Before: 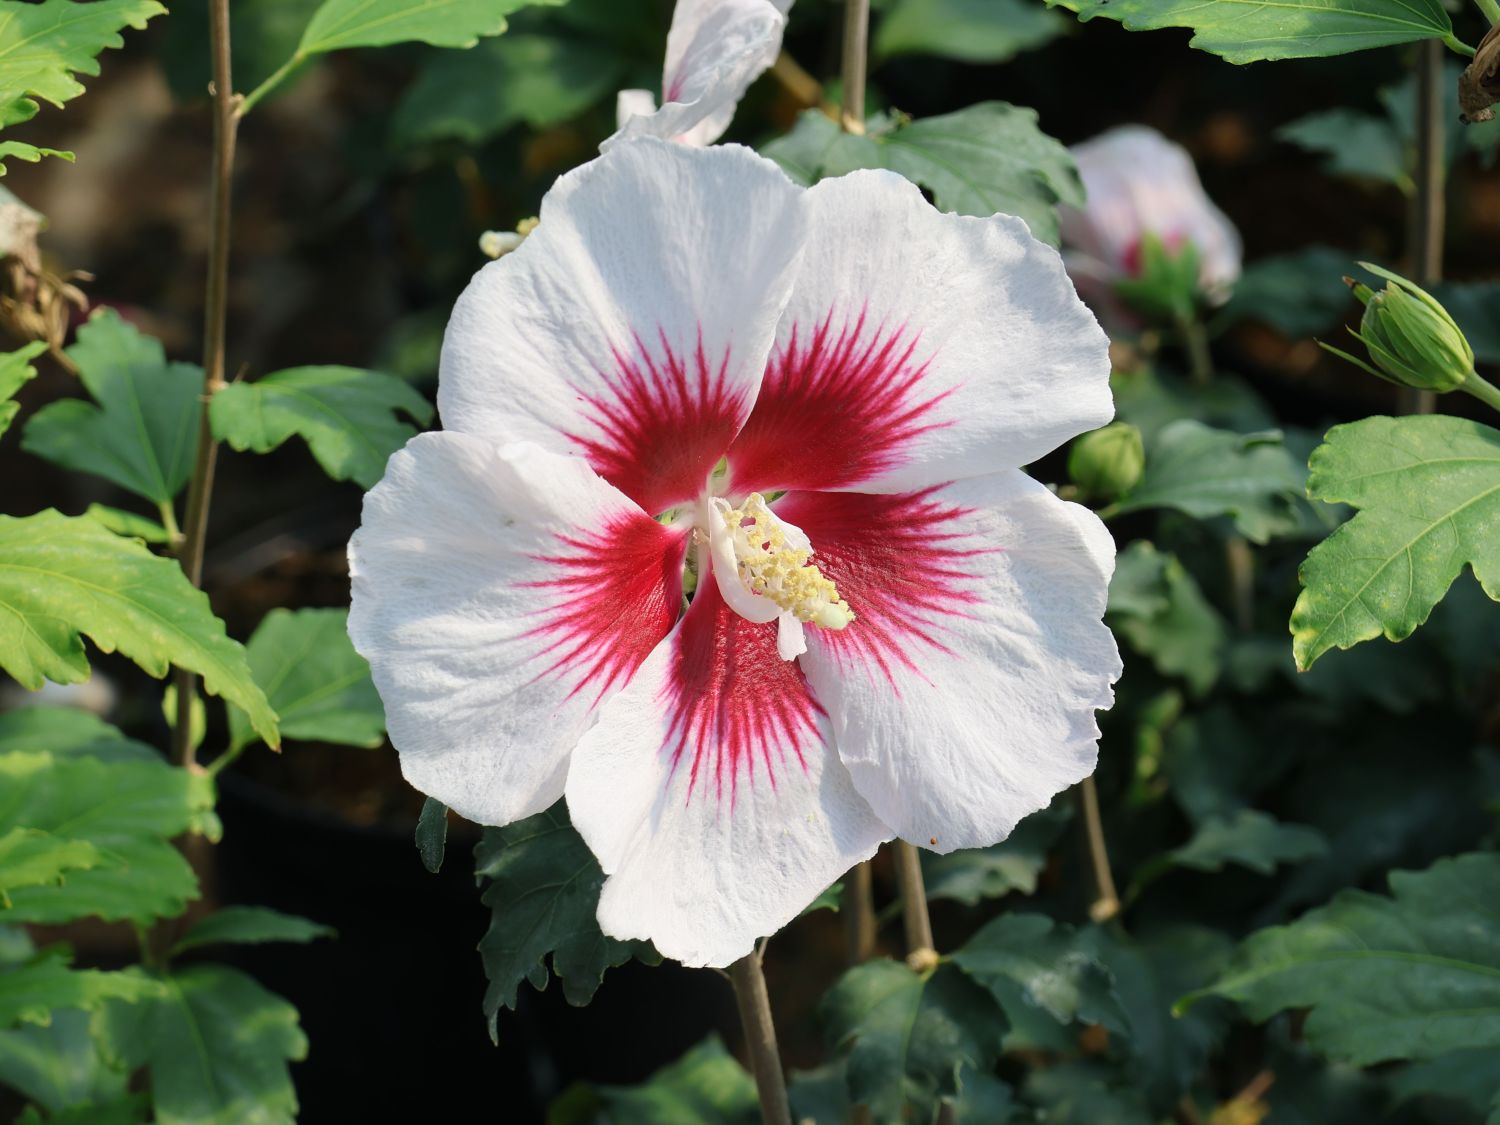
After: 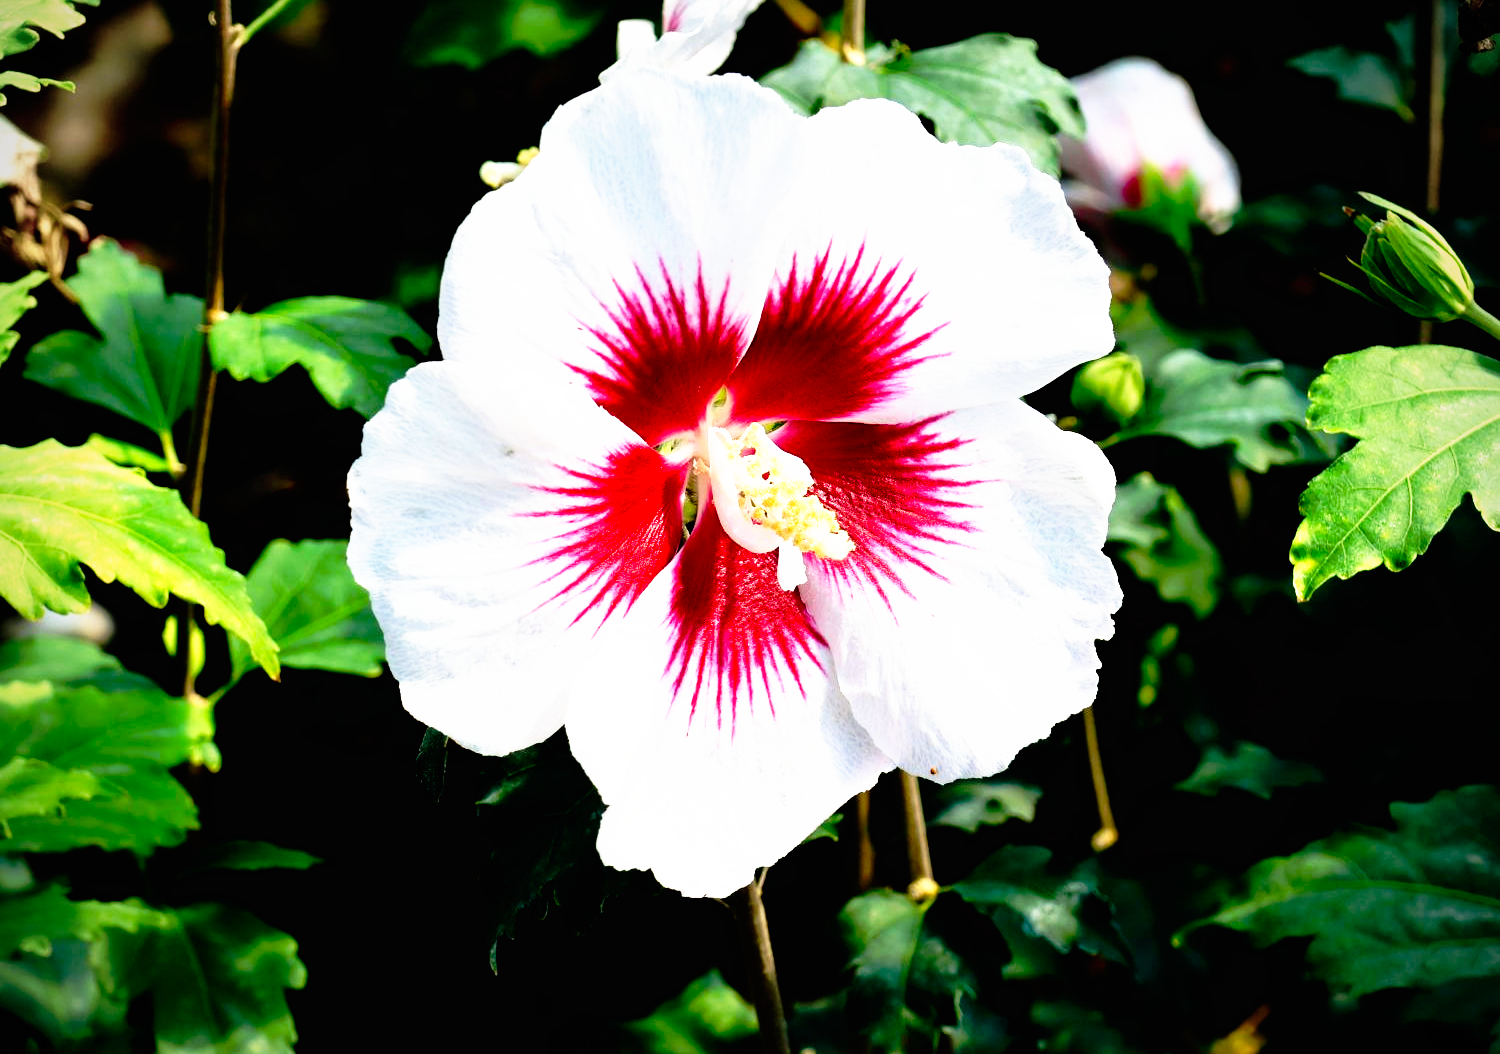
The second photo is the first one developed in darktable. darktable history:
vignetting: fall-off radius 60.92%
crop and rotate: top 6.25%
base curve: curves: ch0 [(0, 0) (0.028, 0.03) (0.121, 0.232) (0.46, 0.748) (0.859, 0.968) (1, 1)], preserve colors none
tone curve: curves: ch0 [(0, 0) (0.003, 0.008) (0.011, 0.008) (0.025, 0.008) (0.044, 0.008) (0.069, 0.006) (0.1, 0.006) (0.136, 0.006) (0.177, 0.008) (0.224, 0.012) (0.277, 0.026) (0.335, 0.083) (0.399, 0.165) (0.468, 0.292) (0.543, 0.416) (0.623, 0.535) (0.709, 0.692) (0.801, 0.853) (0.898, 0.981) (1, 1)], preserve colors none
